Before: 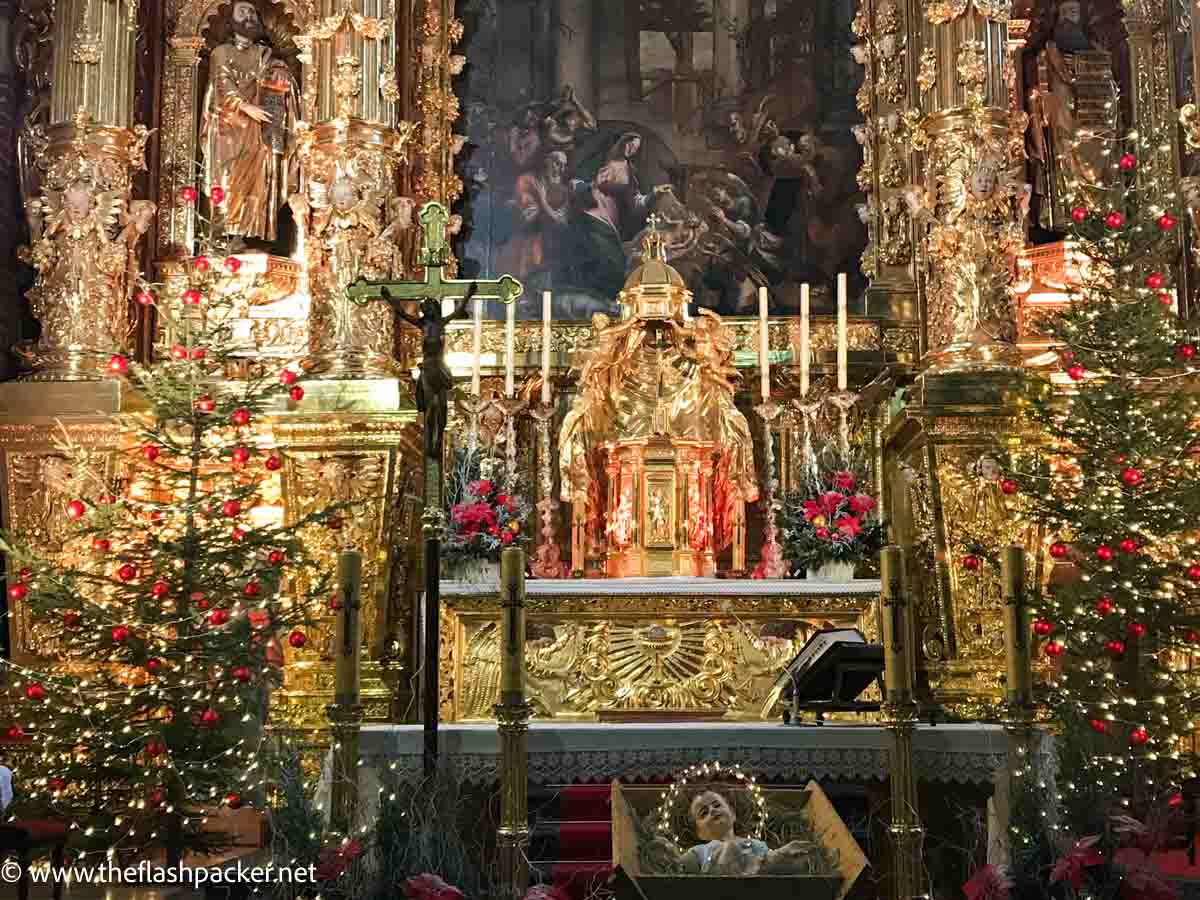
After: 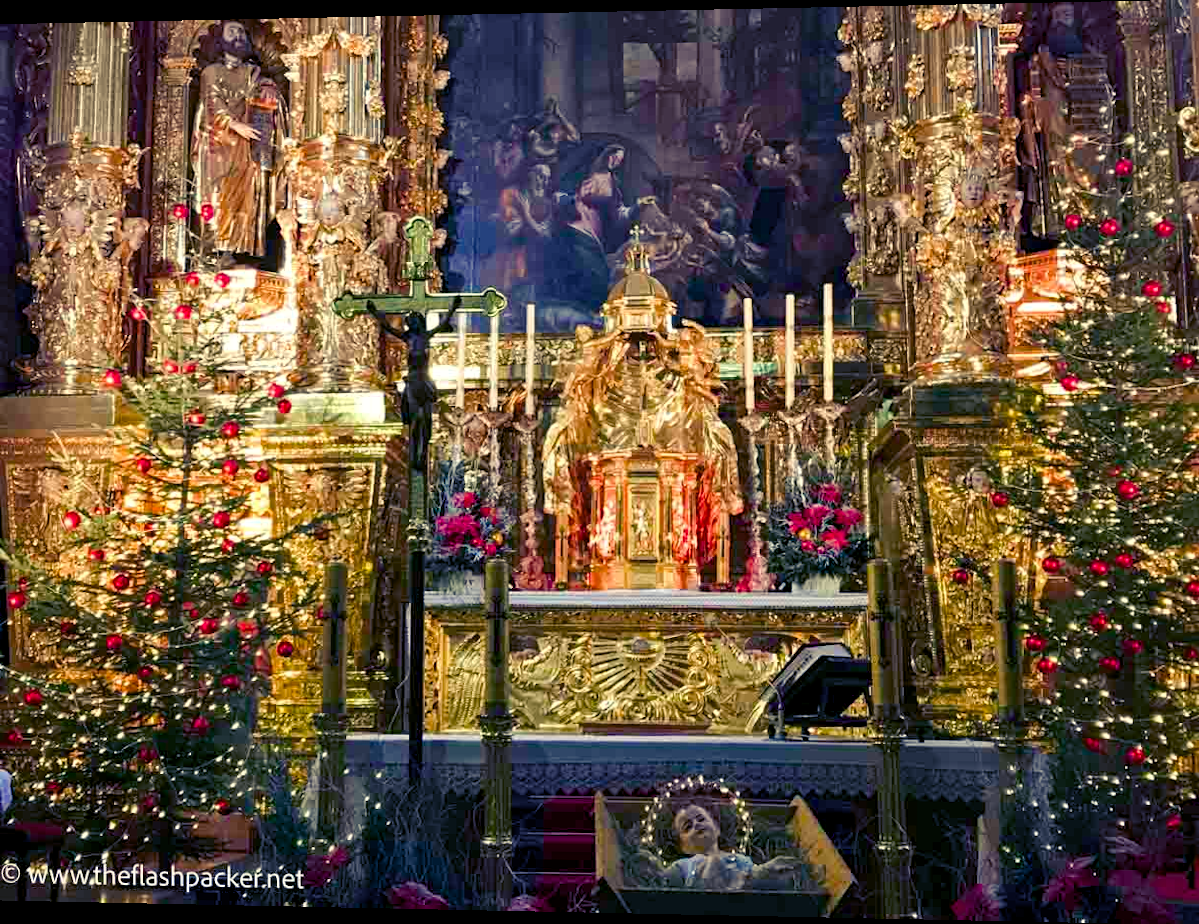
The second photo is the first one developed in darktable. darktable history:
color balance rgb: shadows lift › luminance -28.76%, shadows lift › chroma 15%, shadows lift › hue 270°, power › chroma 1%, power › hue 255°, highlights gain › luminance 7.14%, highlights gain › chroma 2%, highlights gain › hue 90°, global offset › luminance -0.29%, global offset › hue 260°, perceptual saturation grading › global saturation 20%, perceptual saturation grading › highlights -13.92%, perceptual saturation grading › shadows 50%
rotate and perspective: lens shift (horizontal) -0.055, automatic cropping off
tone equalizer: -7 EV 0.18 EV, -6 EV 0.12 EV, -5 EV 0.08 EV, -4 EV 0.04 EV, -2 EV -0.02 EV, -1 EV -0.04 EV, +0 EV -0.06 EV, luminance estimator HSV value / RGB max
